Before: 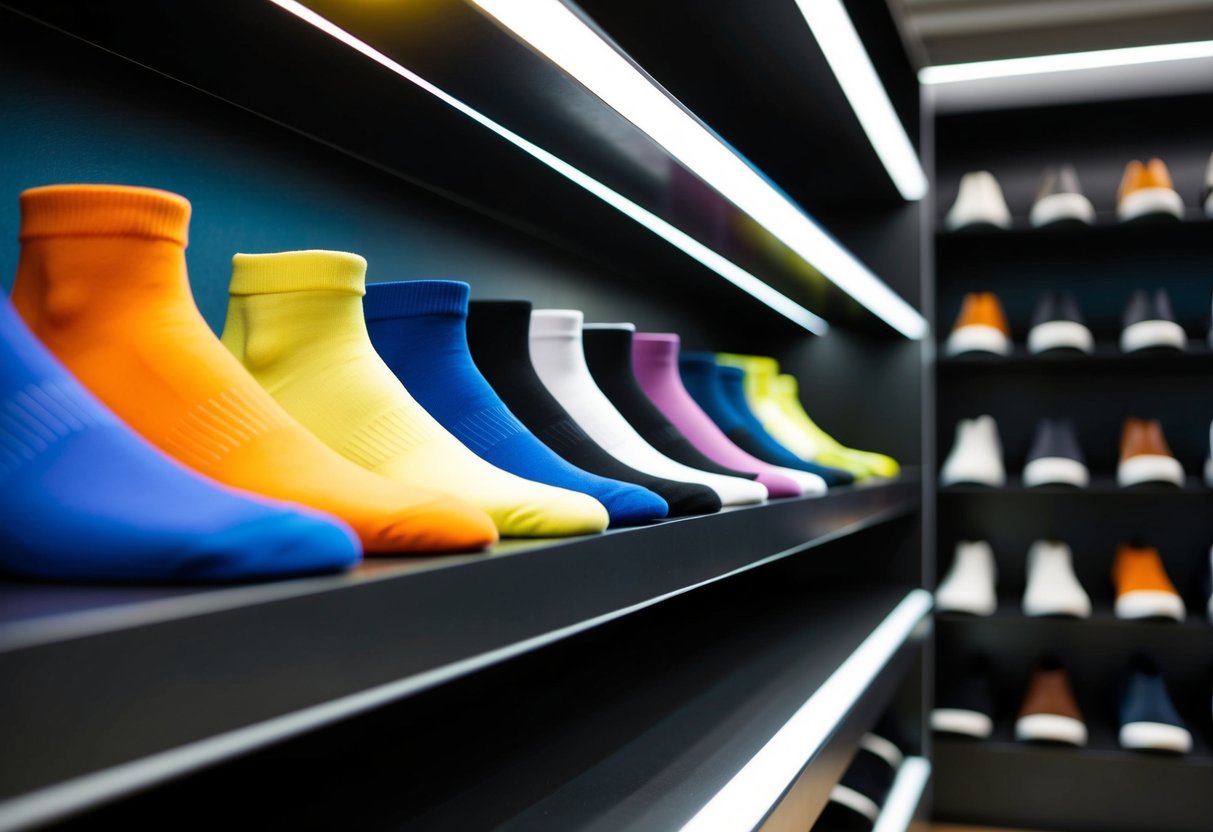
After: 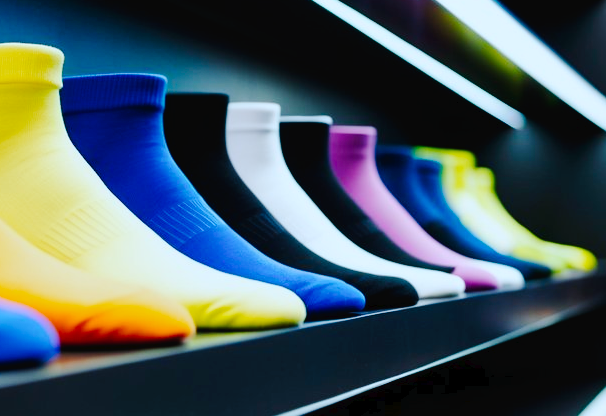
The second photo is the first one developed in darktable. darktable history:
color balance rgb: perceptual saturation grading › global saturation 10%, global vibrance 10%
tone curve: curves: ch0 [(0, 0) (0.003, 0.019) (0.011, 0.021) (0.025, 0.023) (0.044, 0.026) (0.069, 0.037) (0.1, 0.059) (0.136, 0.088) (0.177, 0.138) (0.224, 0.199) (0.277, 0.279) (0.335, 0.376) (0.399, 0.481) (0.468, 0.581) (0.543, 0.658) (0.623, 0.735) (0.709, 0.8) (0.801, 0.861) (0.898, 0.928) (1, 1)], preserve colors none
color calibration: illuminant Planckian (black body), x 0.375, y 0.373, temperature 4117 K
crop: left 25%, top 25%, right 25%, bottom 25%
exposure: exposure -0.242 EV, compensate highlight preservation false
